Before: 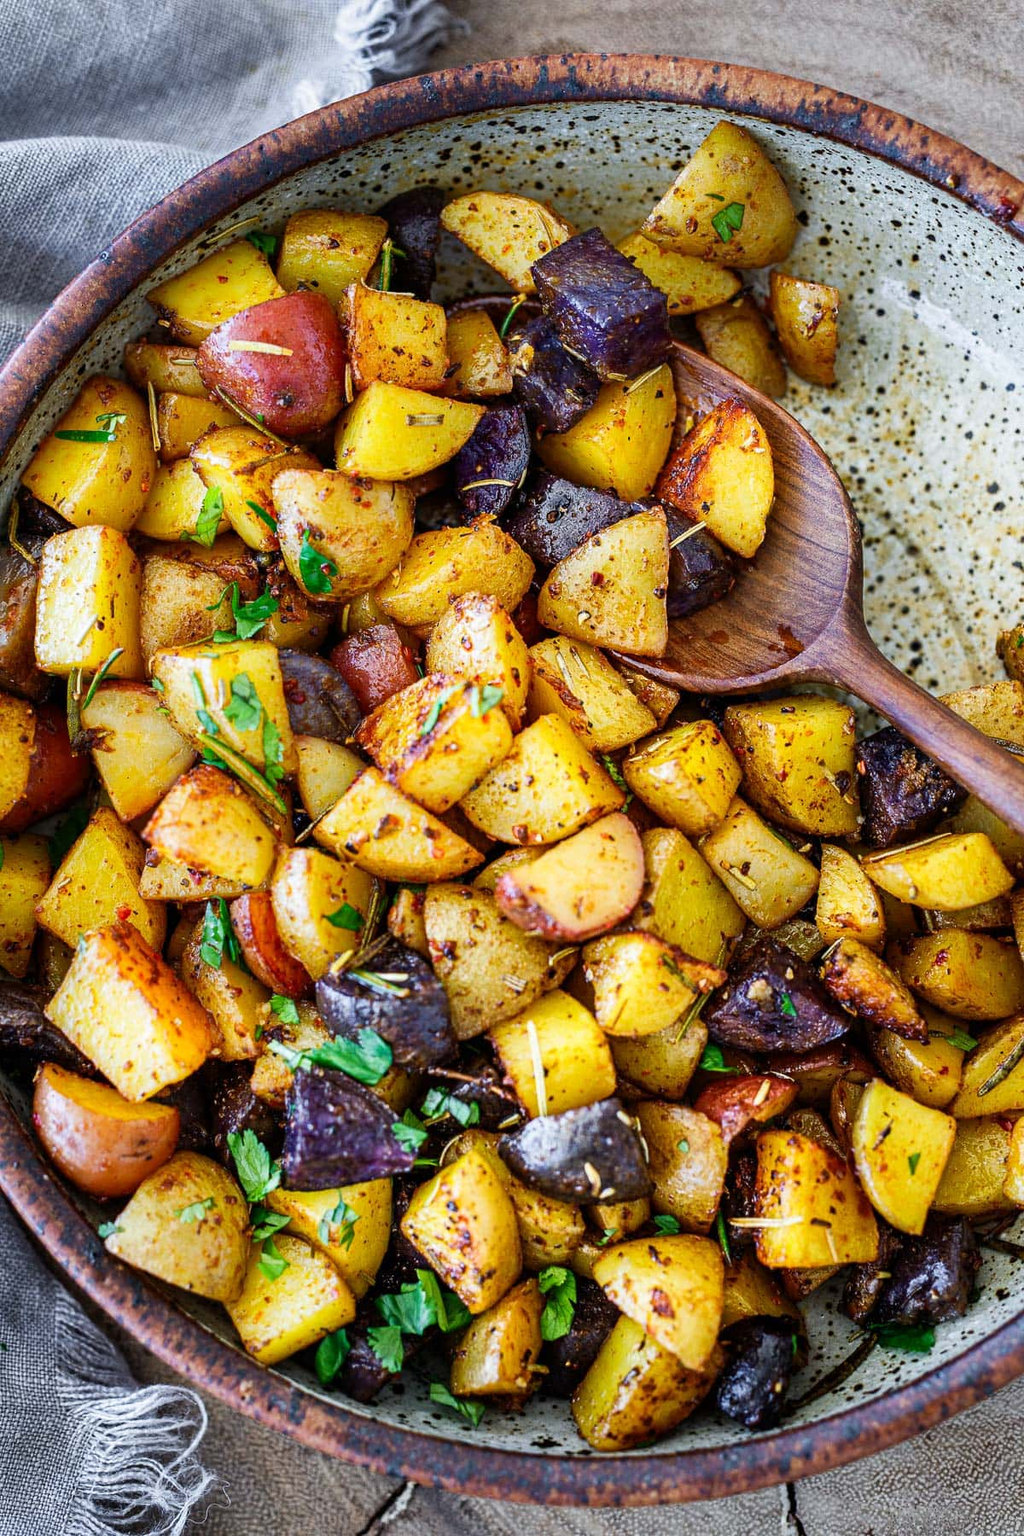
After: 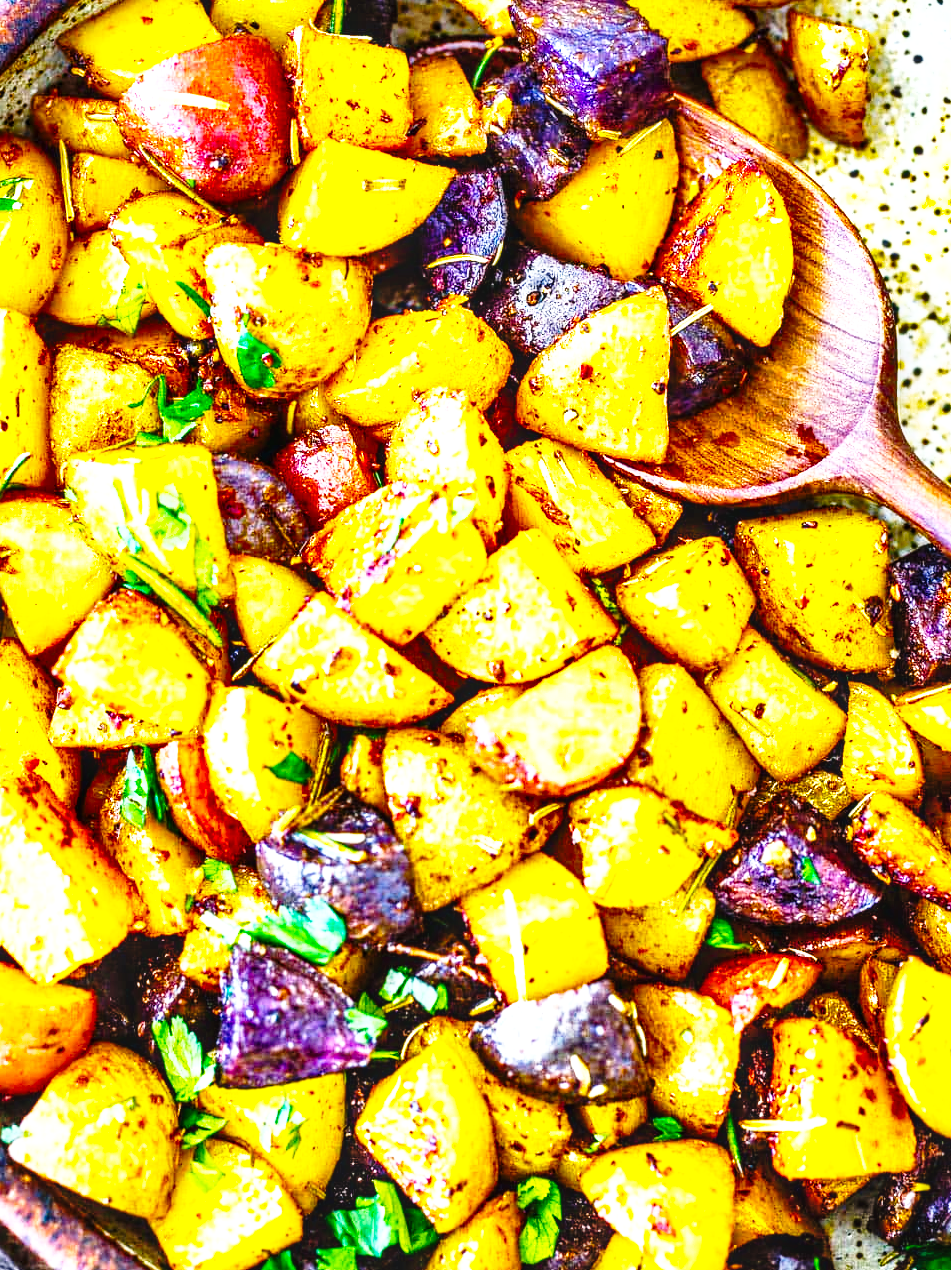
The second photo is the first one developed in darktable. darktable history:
crop: left 9.534%, top 17.095%, right 11.214%, bottom 12.332%
local contrast: on, module defaults
shadows and highlights: soften with gaussian
tone equalizer: -8 EV -0.391 EV, -7 EV -0.364 EV, -6 EV -0.336 EV, -5 EV -0.25 EV, -3 EV 0.204 EV, -2 EV 0.344 EV, -1 EV 0.393 EV, +0 EV 0.427 EV, mask exposure compensation -0.501 EV
base curve: curves: ch0 [(0, 0) (0.028, 0.03) (0.121, 0.232) (0.46, 0.748) (0.859, 0.968) (1, 1)], preserve colors none
exposure: black level correction 0, exposure 0.703 EV, compensate highlight preservation false
color balance rgb: perceptual saturation grading › global saturation 40.058%, perceptual brilliance grading › global brilliance 11.048%, global vibrance 27.916%
